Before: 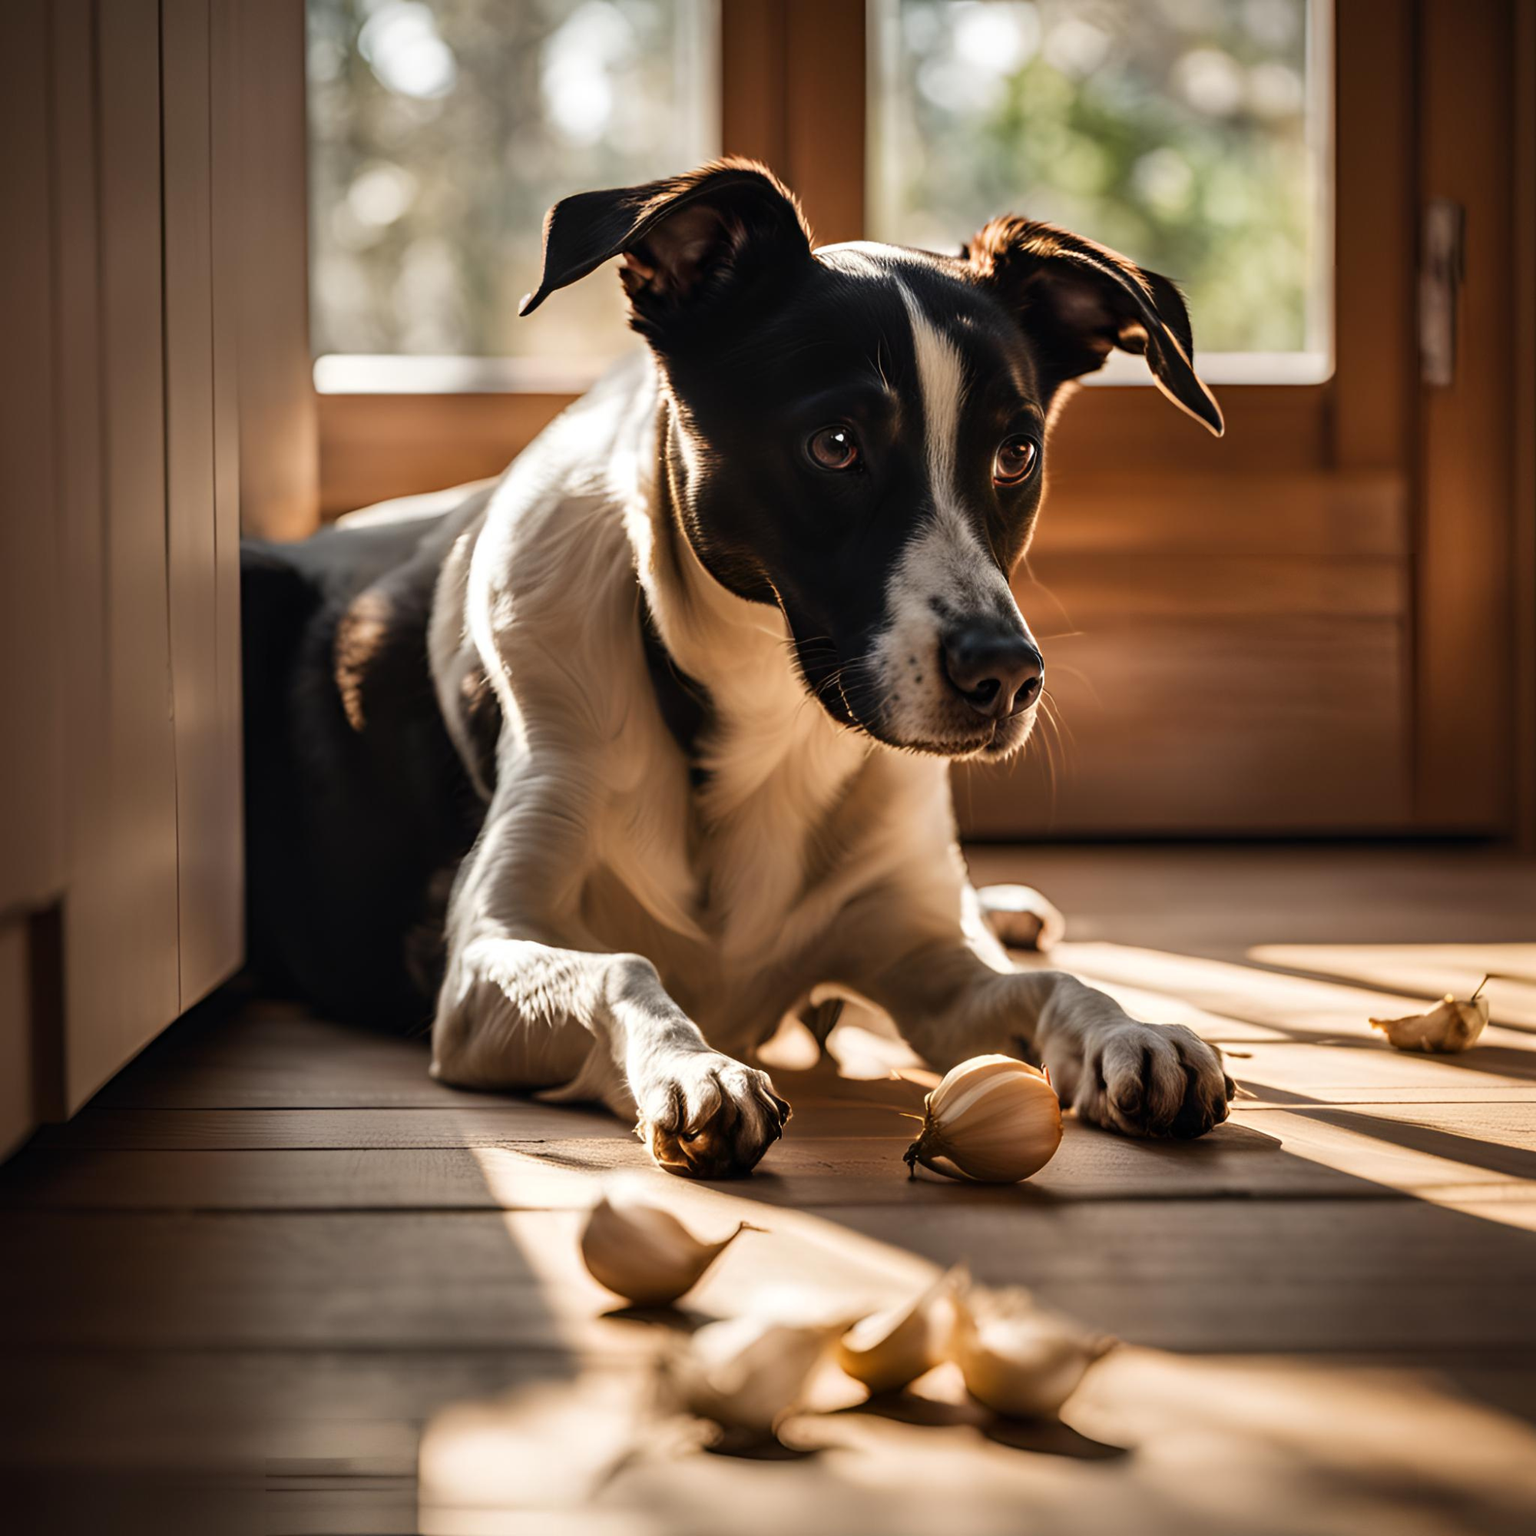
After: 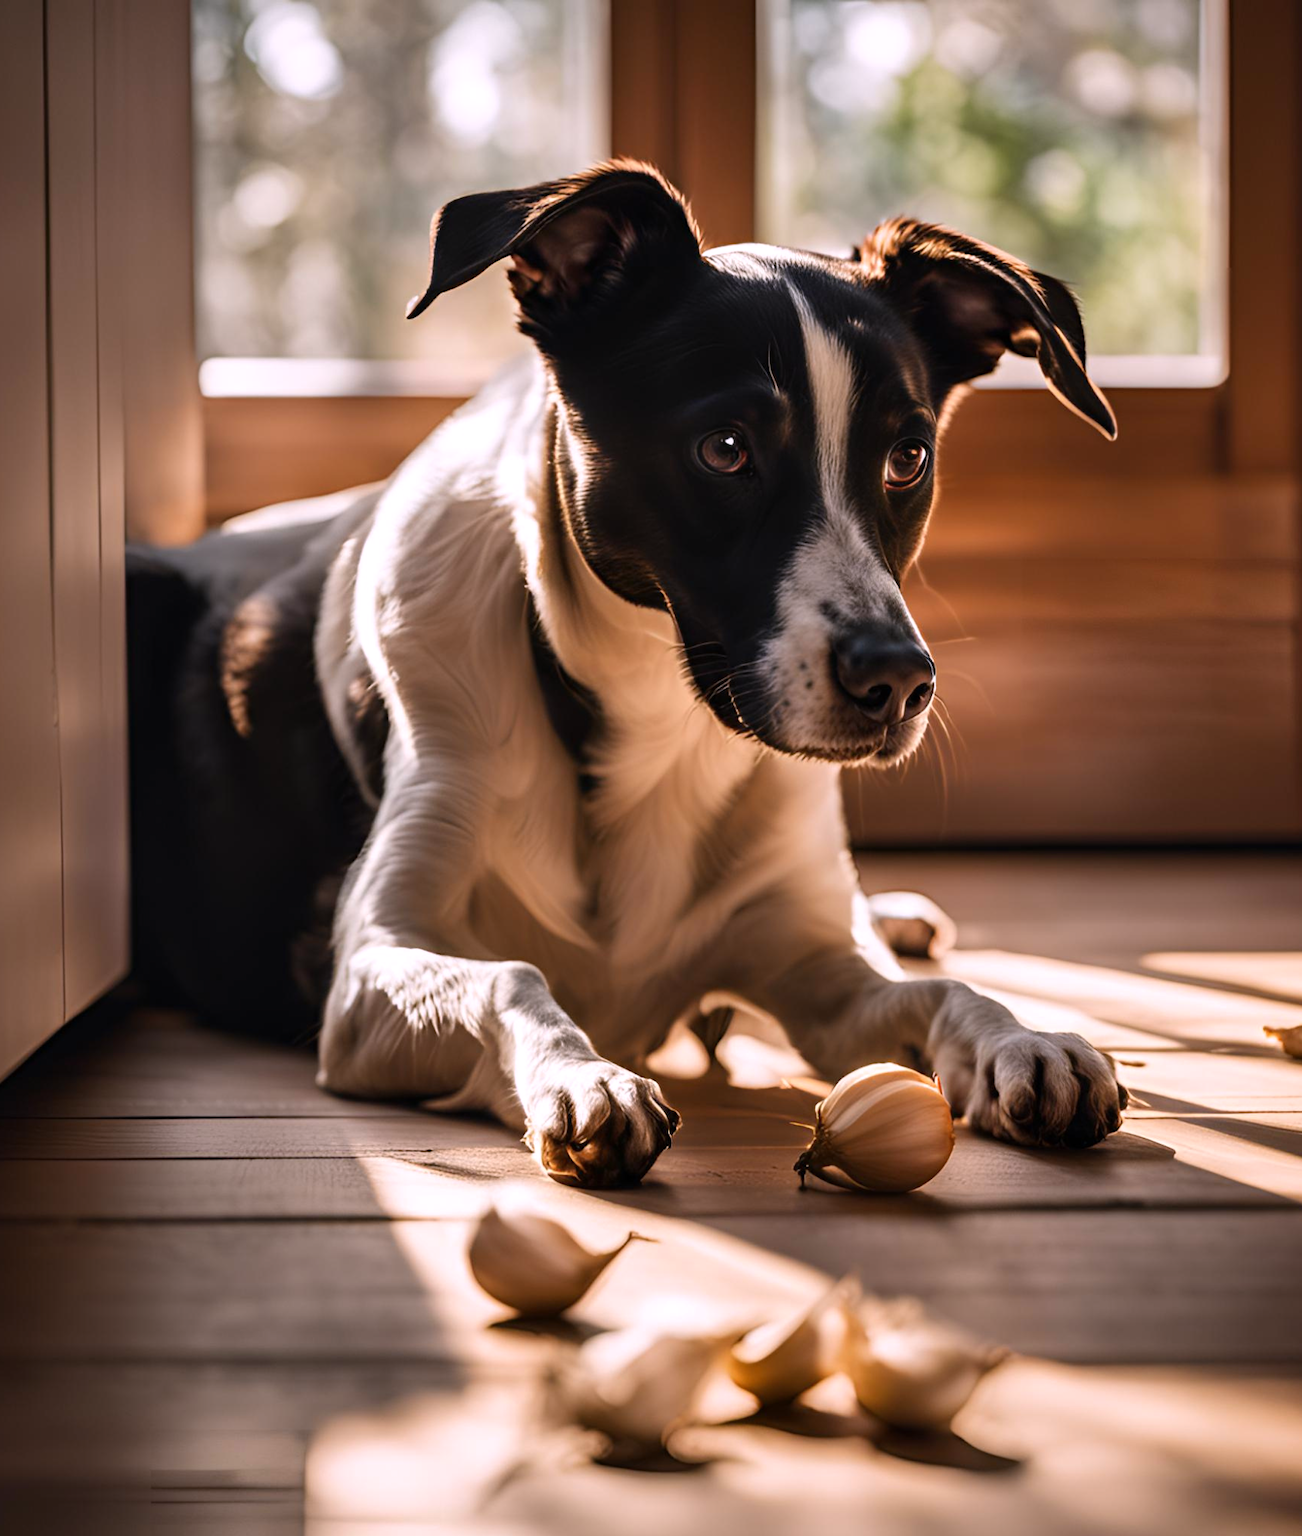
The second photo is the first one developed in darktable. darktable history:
crop: left 7.598%, right 7.873%
white balance: red 1.05, blue 1.072
